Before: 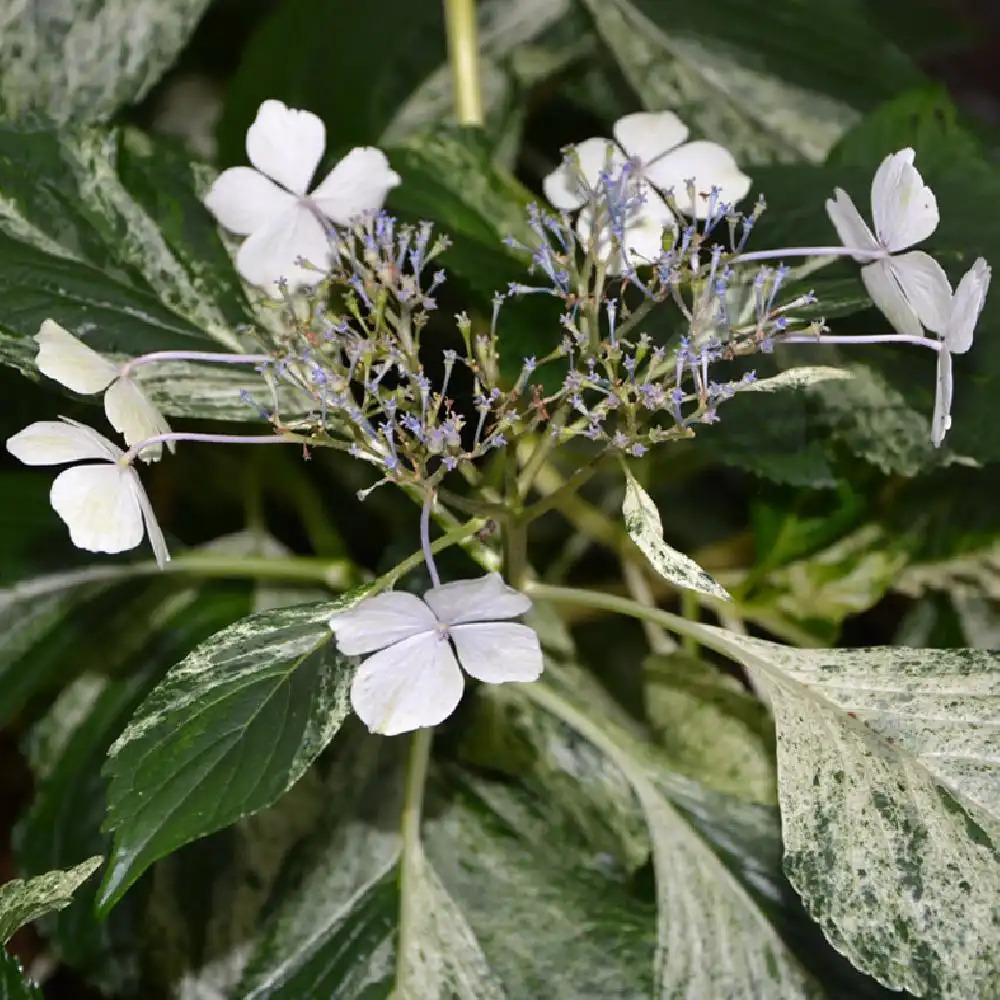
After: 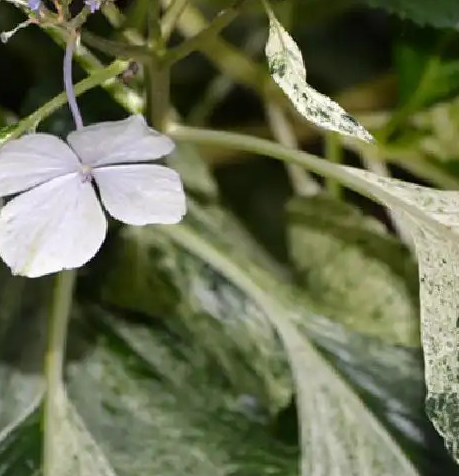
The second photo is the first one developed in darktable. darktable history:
crop: left 35.741%, top 45.811%, right 18.078%, bottom 5.958%
